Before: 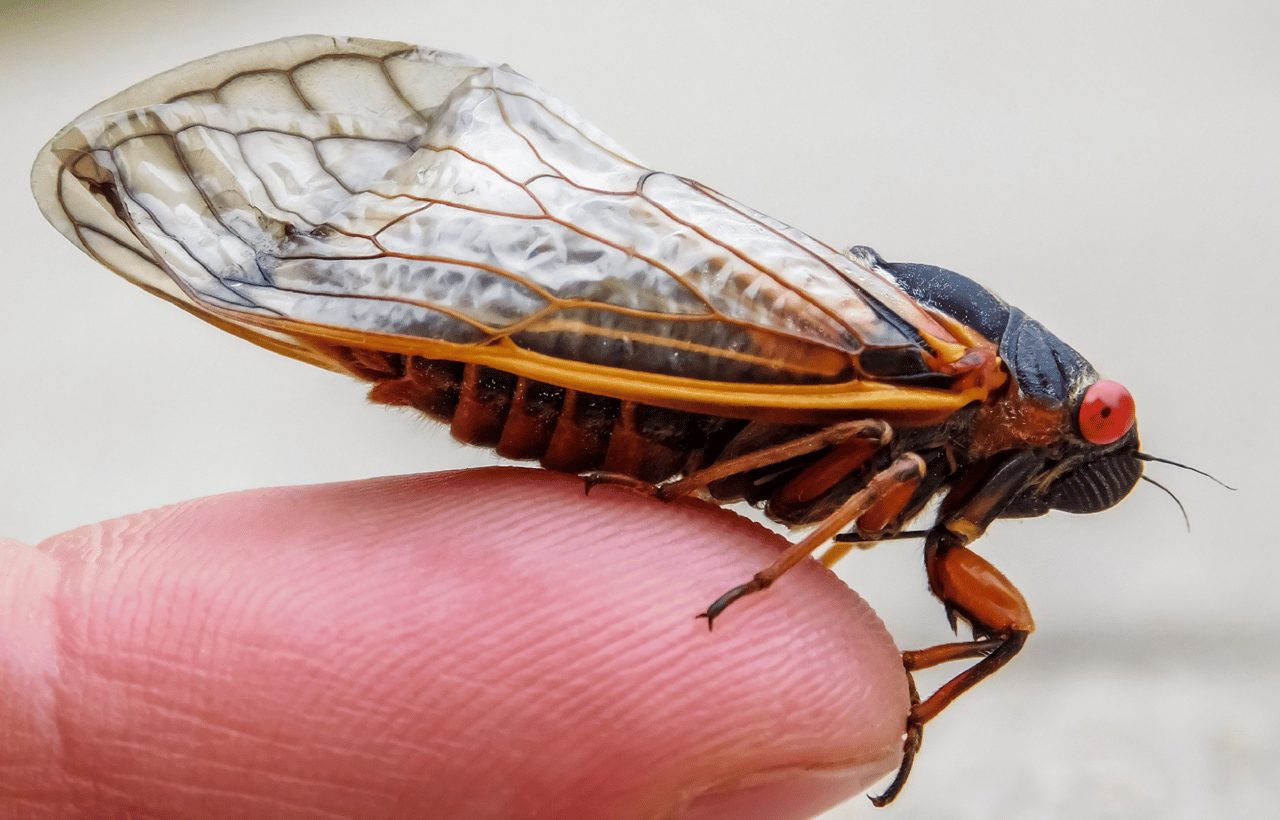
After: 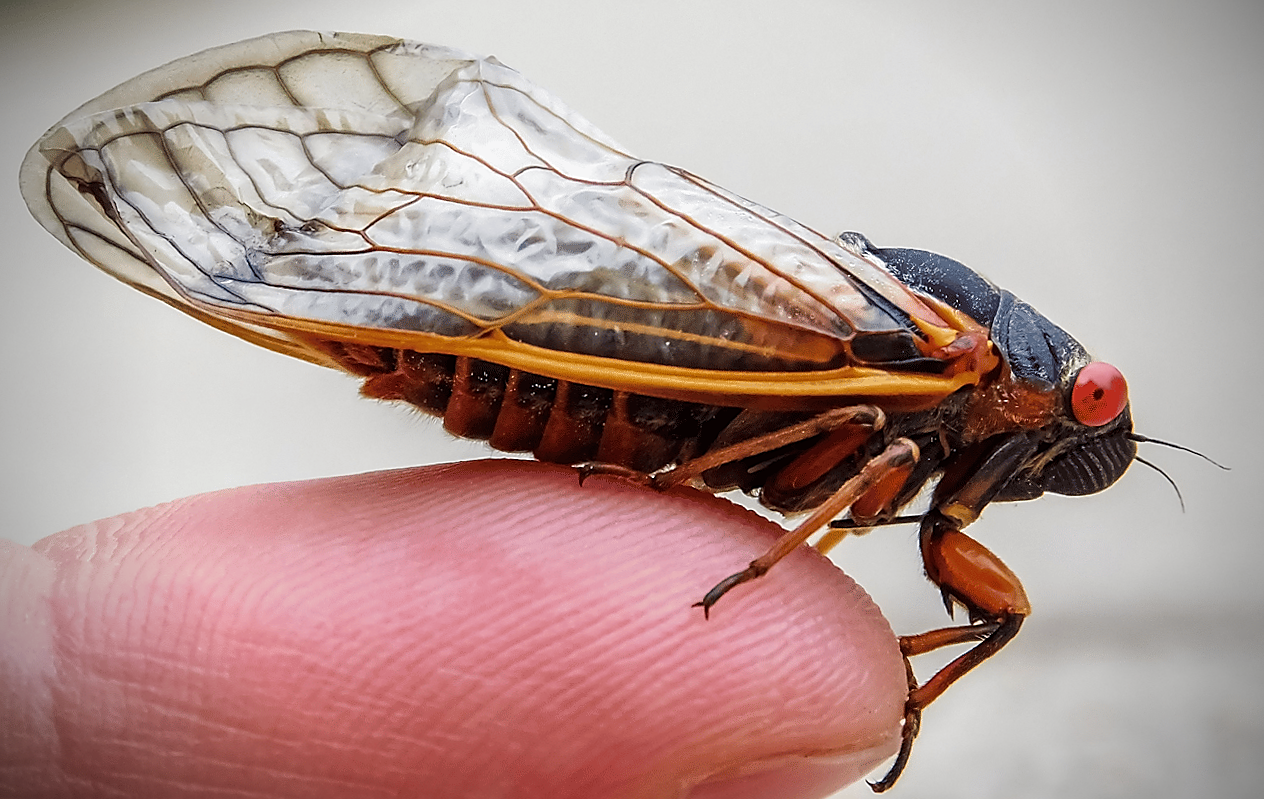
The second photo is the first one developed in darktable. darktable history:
vignetting: fall-off start 75%, brightness -0.692, width/height ratio 1.084
rotate and perspective: rotation -1°, crop left 0.011, crop right 0.989, crop top 0.025, crop bottom 0.975
sharpen: radius 1.4, amount 1.25, threshold 0.7
